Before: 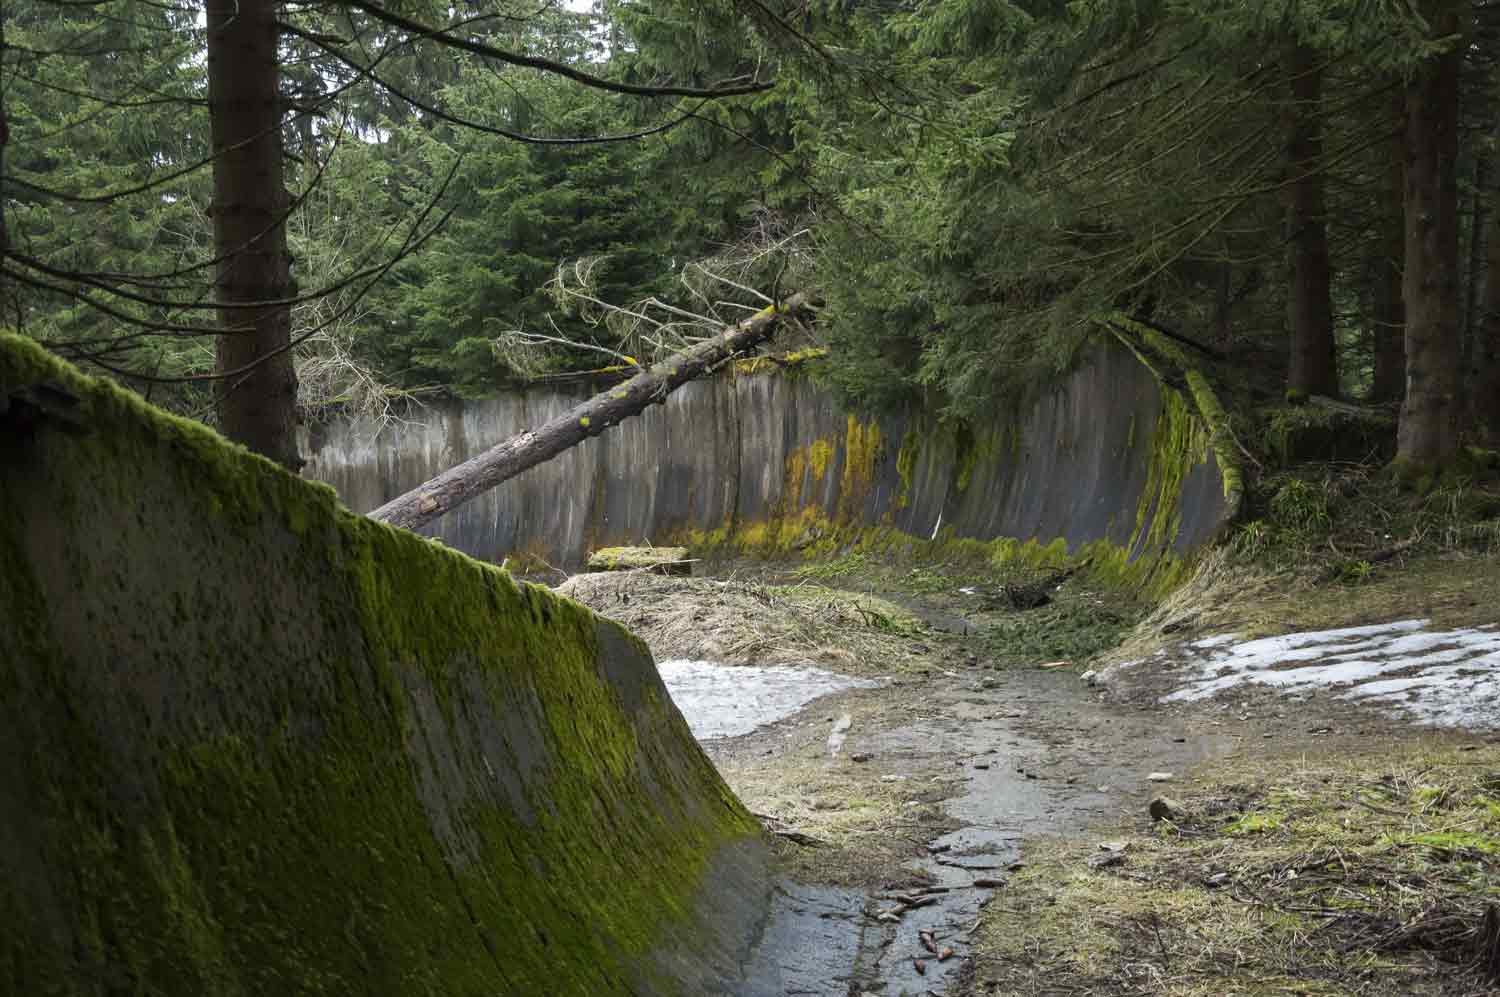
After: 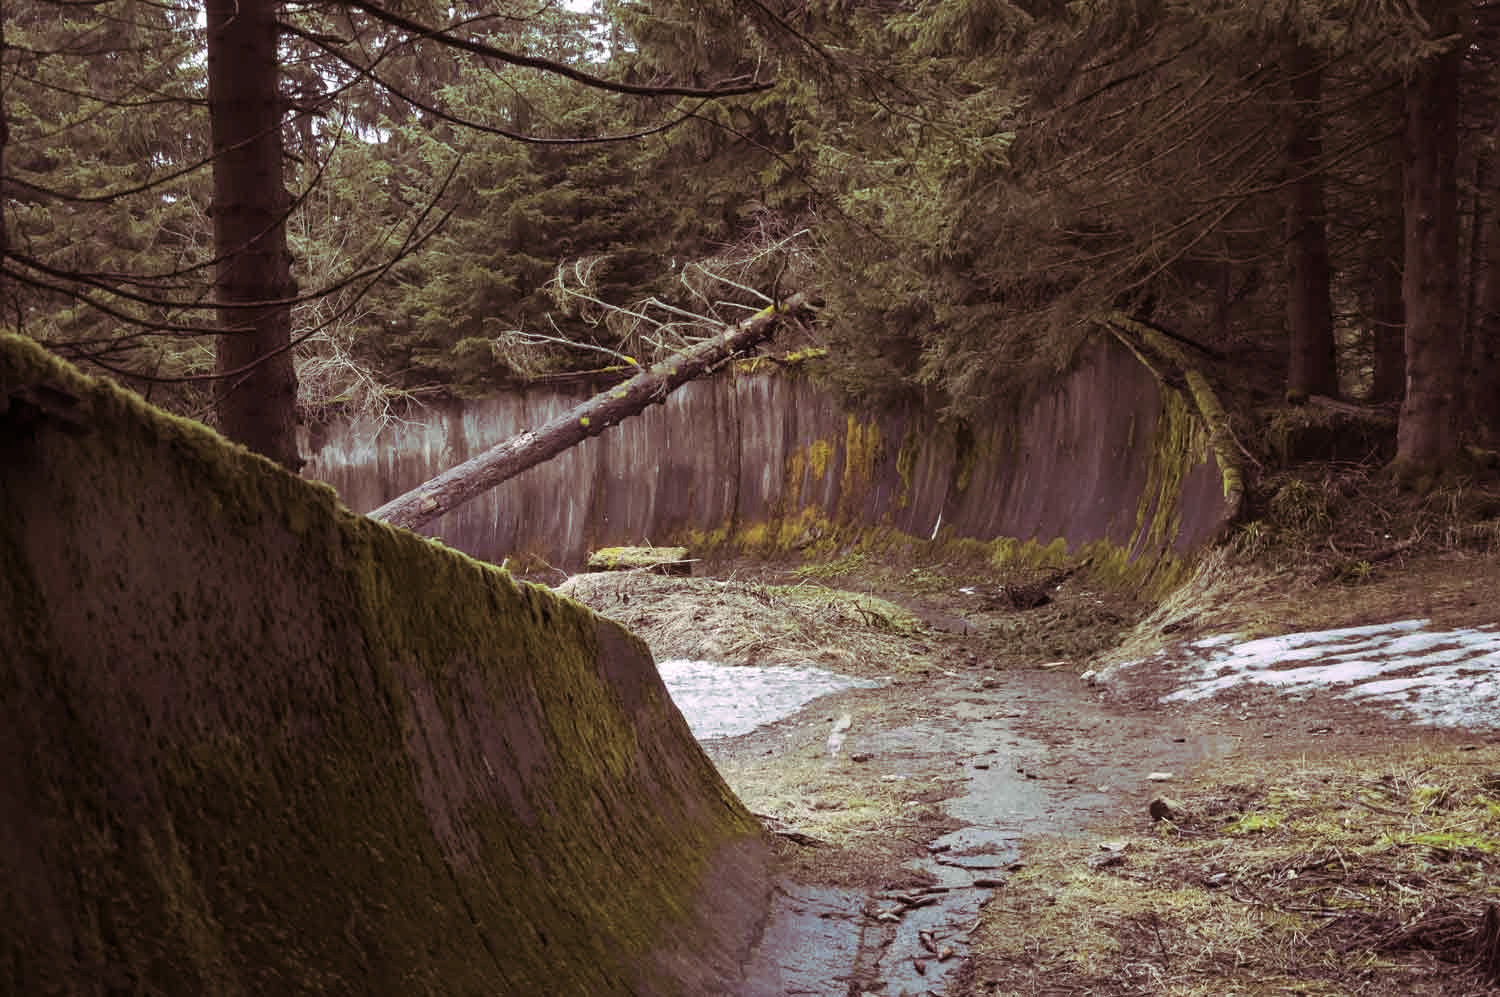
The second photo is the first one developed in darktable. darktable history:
base curve: curves: ch0 [(0, 0) (0.283, 0.295) (1, 1)], preserve colors none
split-toning: highlights › hue 298.8°, highlights › saturation 0.73, compress 41.76%
